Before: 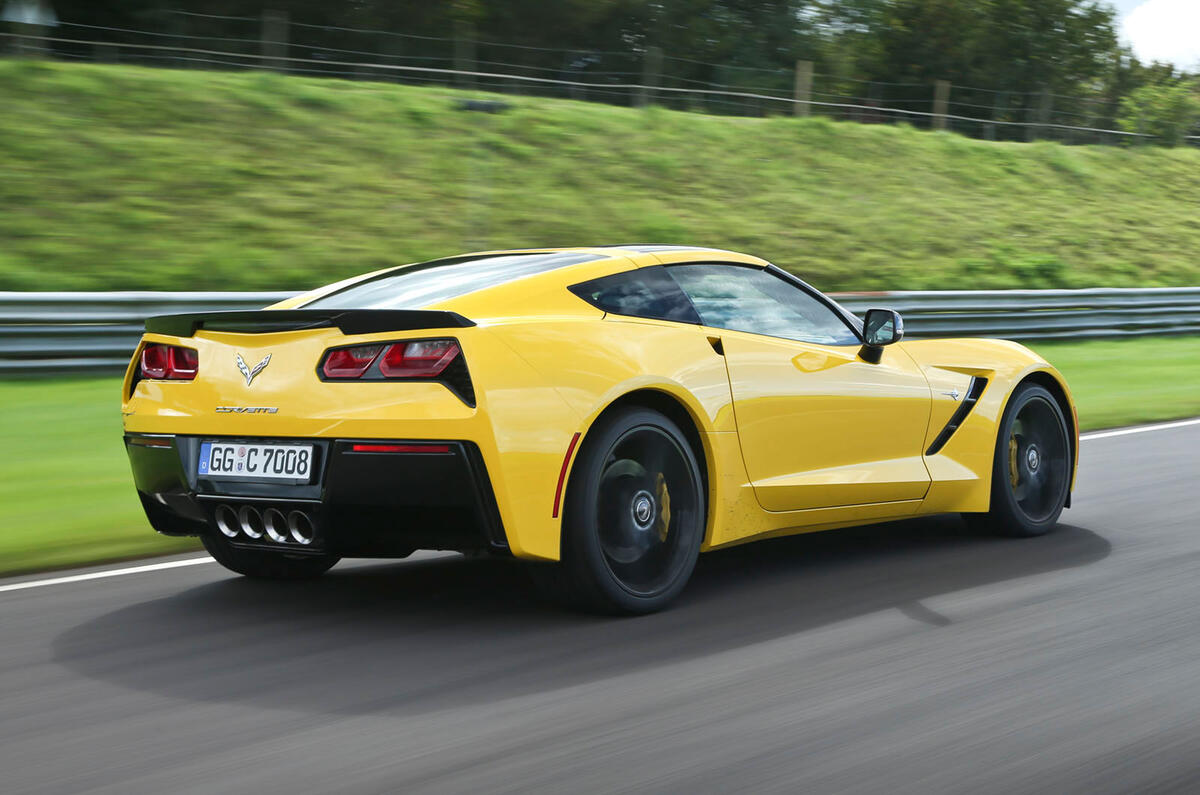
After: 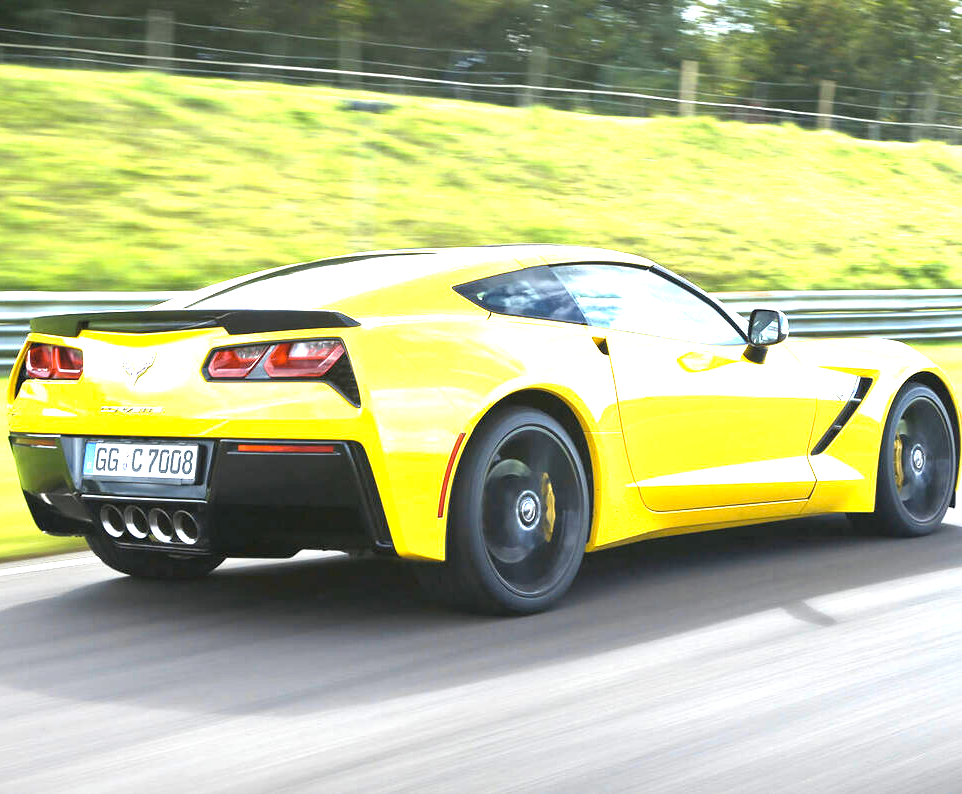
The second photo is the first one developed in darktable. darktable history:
crop and rotate: left 9.597%, right 10.195%
exposure: exposure 2 EV, compensate highlight preservation false
color contrast: green-magenta contrast 0.8, blue-yellow contrast 1.1, unbound 0
